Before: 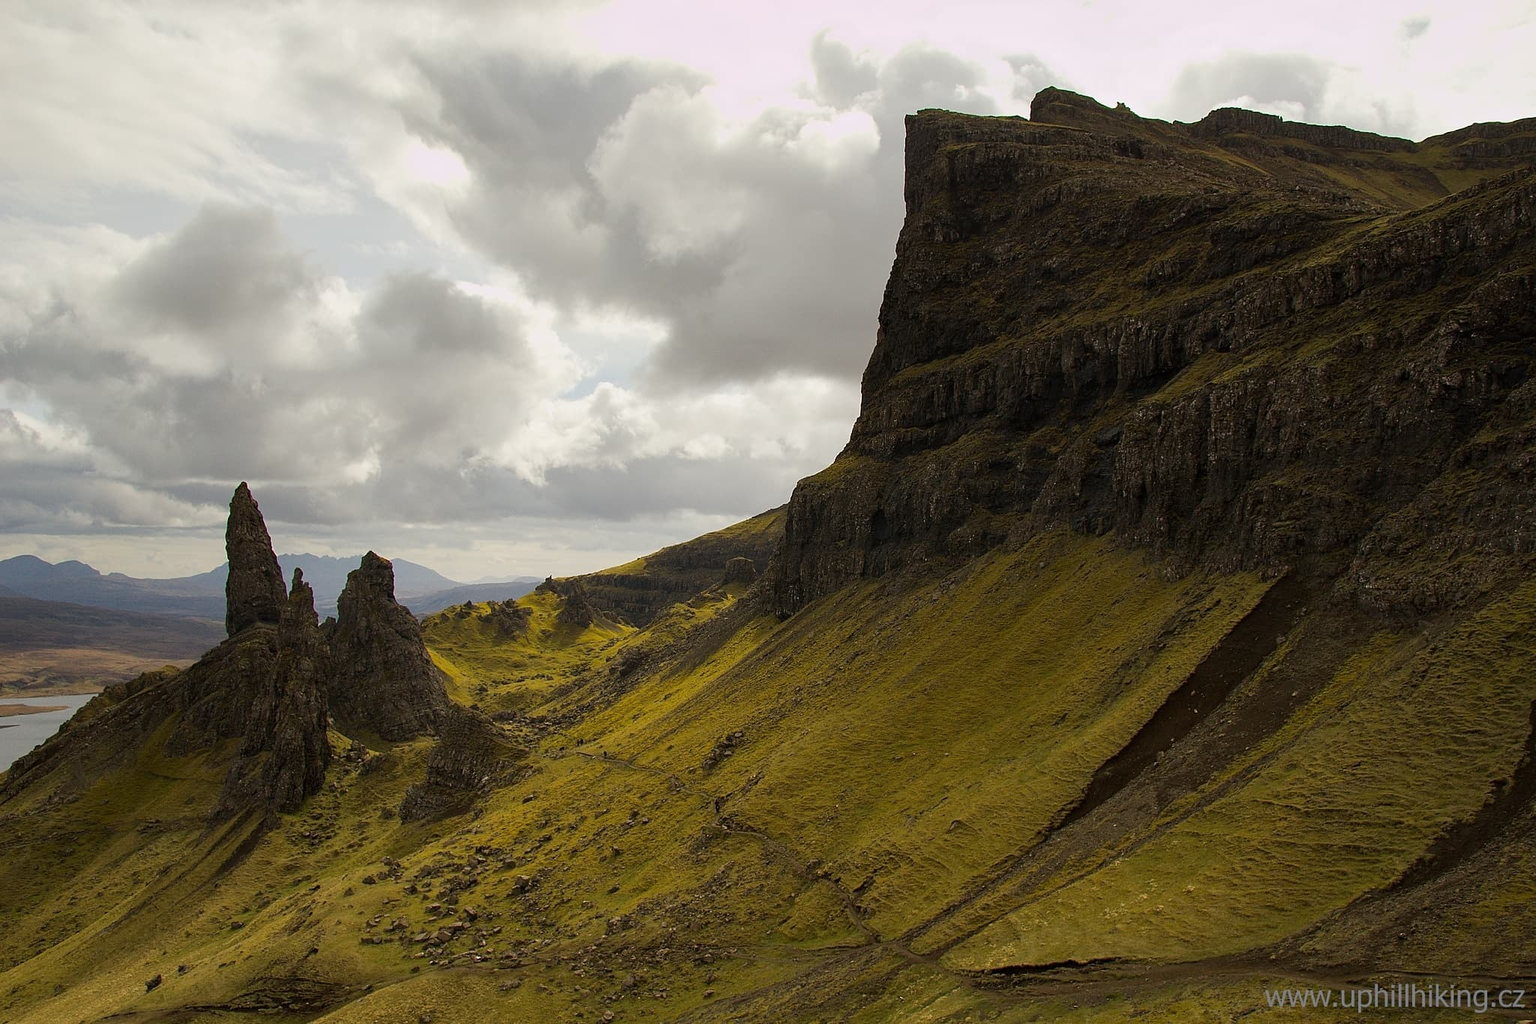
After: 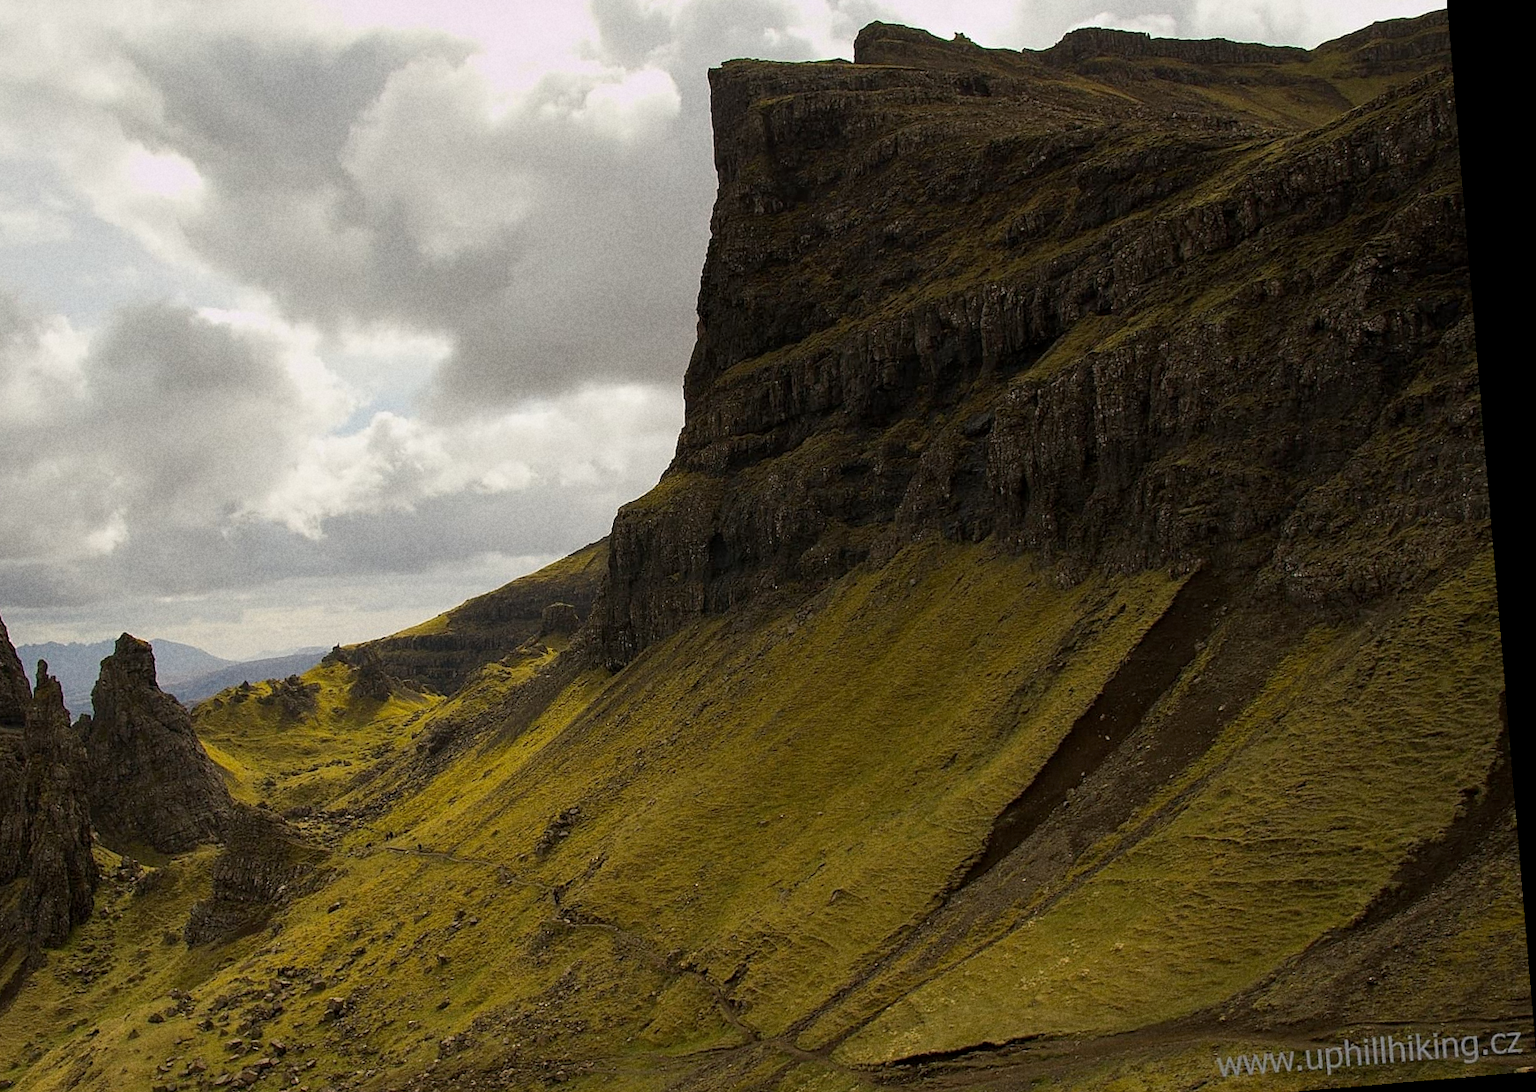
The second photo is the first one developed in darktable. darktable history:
exposure: black level correction 0.001, compensate highlight preservation false
rotate and perspective: rotation -4.86°, automatic cropping off
grain: coarseness 22.88 ISO
crop: left 19.159%, top 9.58%, bottom 9.58%
